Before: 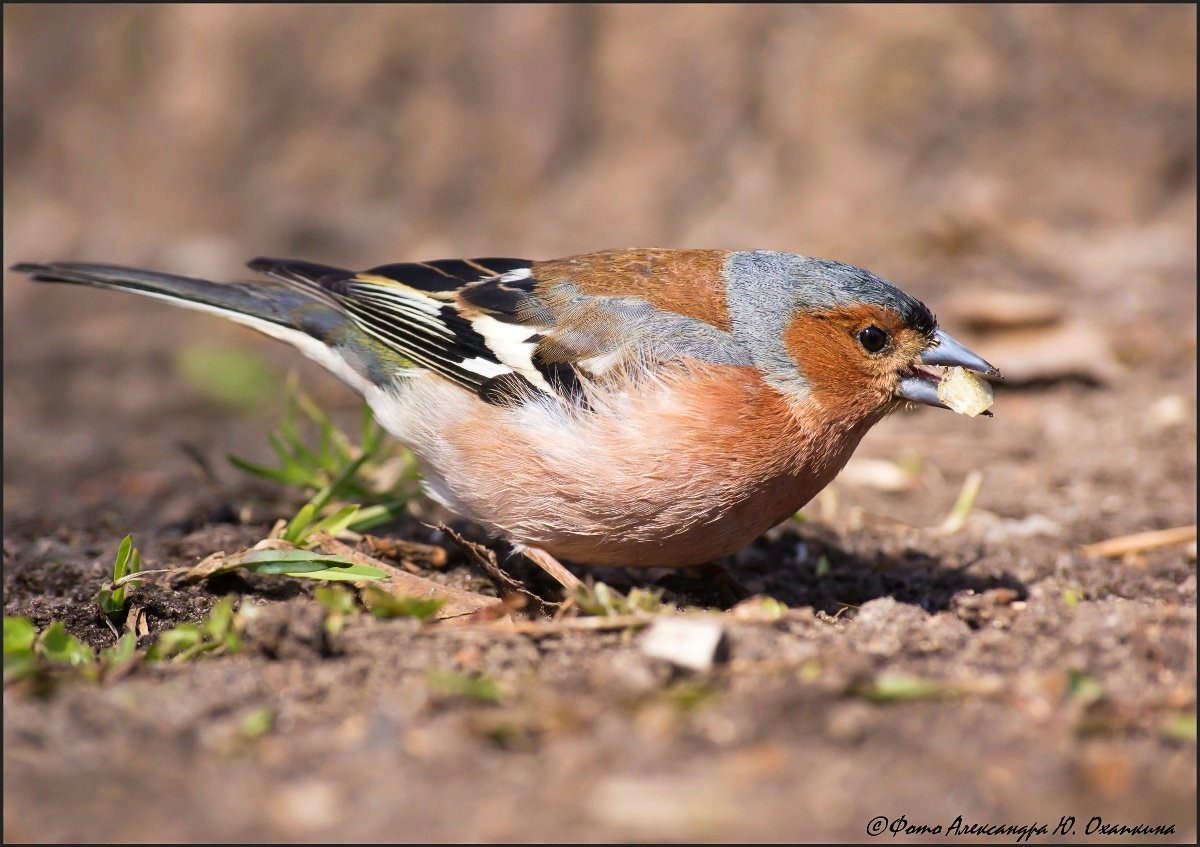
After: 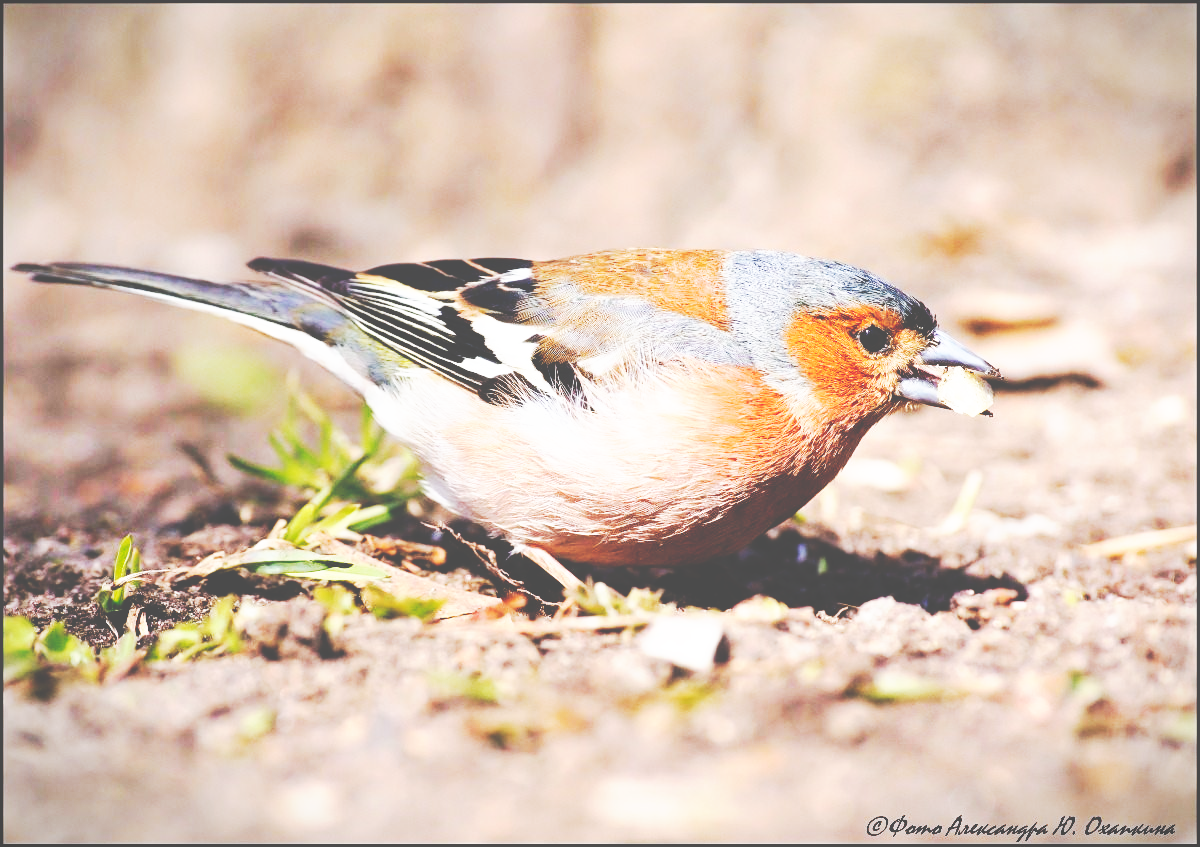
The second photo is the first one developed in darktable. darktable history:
vignetting: fall-off start 100%, brightness -0.282, width/height ratio 1.31
tone curve: curves: ch0 [(0, 0) (0.003, 0.319) (0.011, 0.319) (0.025, 0.319) (0.044, 0.323) (0.069, 0.324) (0.1, 0.328) (0.136, 0.329) (0.177, 0.337) (0.224, 0.351) (0.277, 0.373) (0.335, 0.413) (0.399, 0.458) (0.468, 0.533) (0.543, 0.617) (0.623, 0.71) (0.709, 0.783) (0.801, 0.849) (0.898, 0.911) (1, 1)], preserve colors none
white balance: red 0.988, blue 1.017
base curve: curves: ch0 [(0, 0) (0.007, 0.004) (0.027, 0.03) (0.046, 0.07) (0.207, 0.54) (0.442, 0.872) (0.673, 0.972) (1, 1)], preserve colors none
